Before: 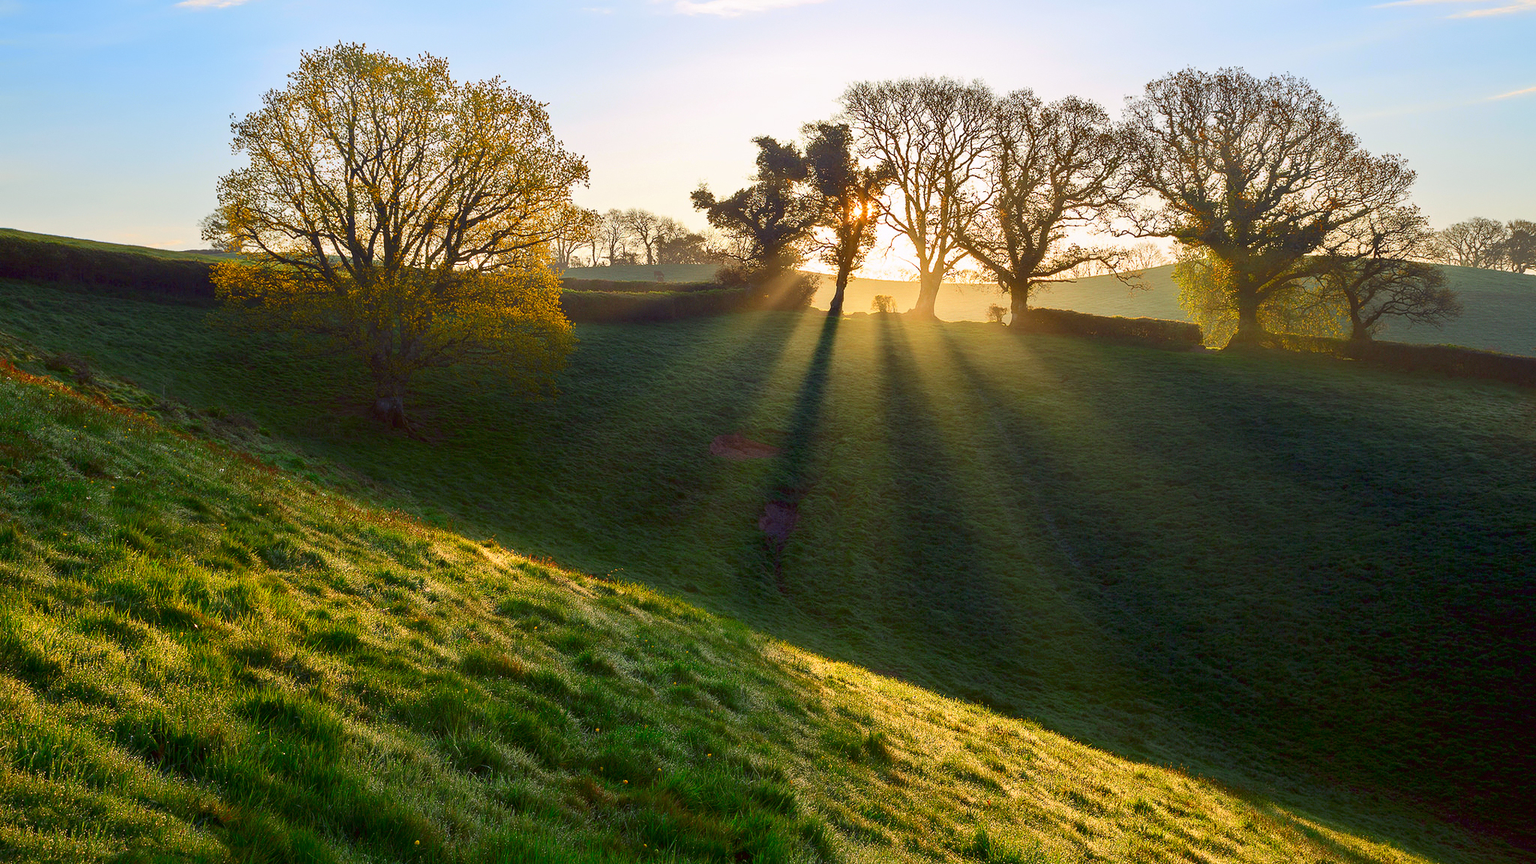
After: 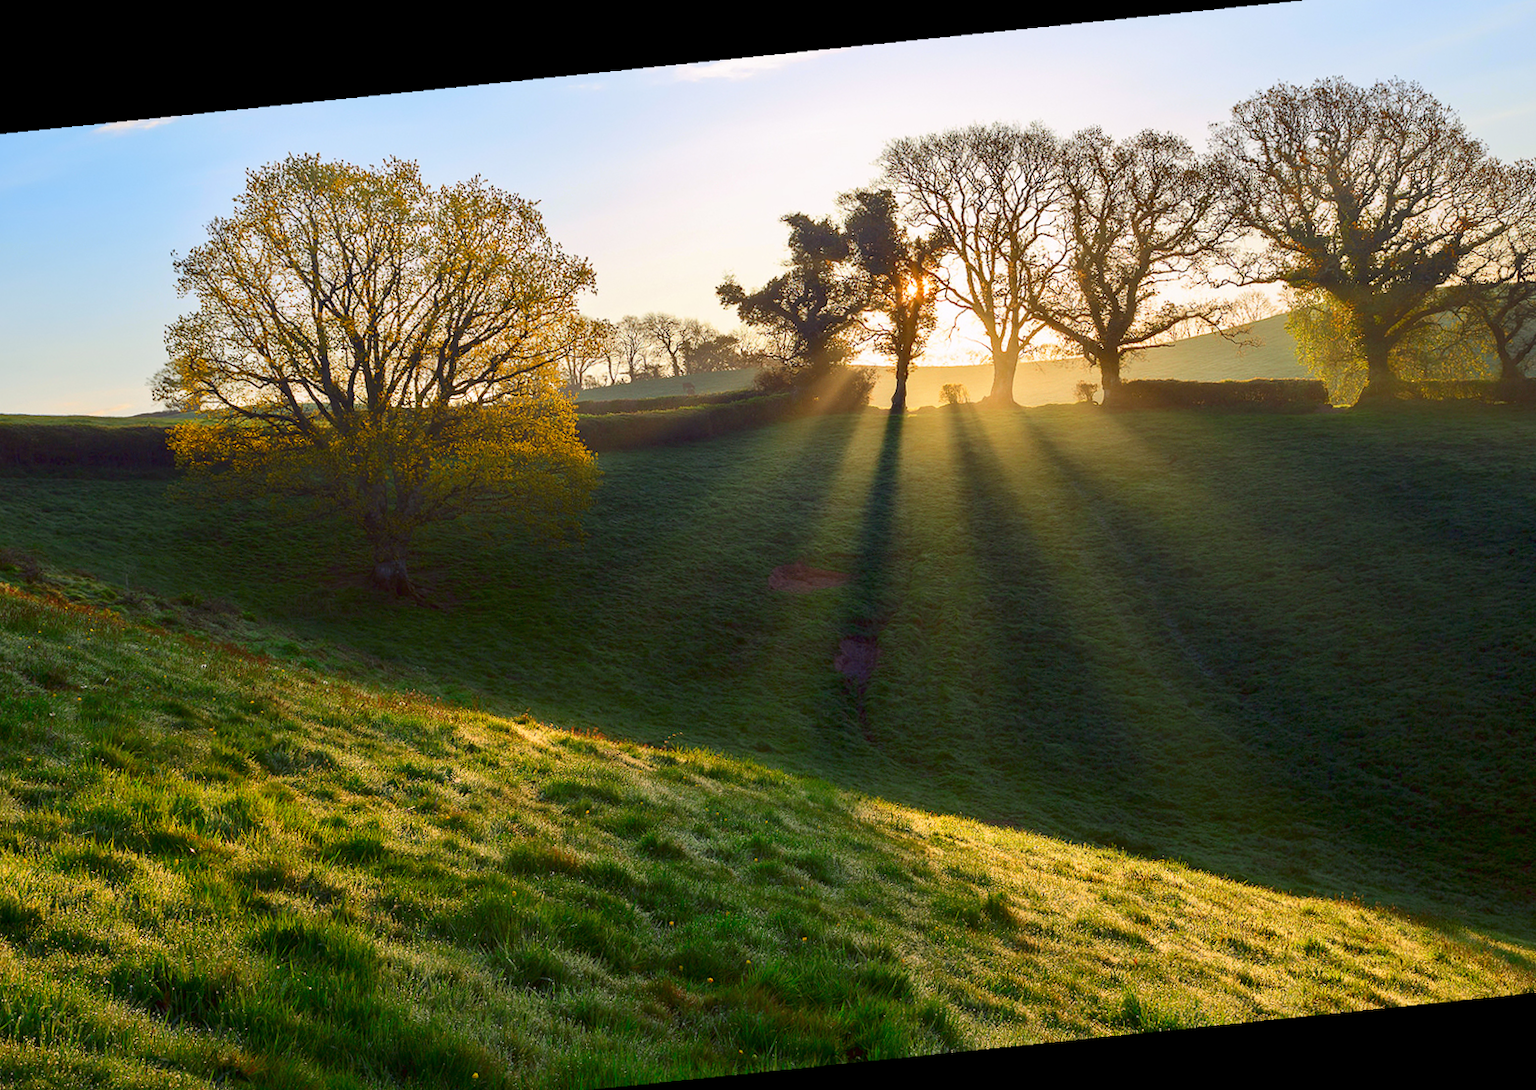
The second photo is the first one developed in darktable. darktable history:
crop and rotate: angle 1°, left 4.281%, top 0.642%, right 11.383%, bottom 2.486%
rotate and perspective: rotation -4.86°, automatic cropping off
